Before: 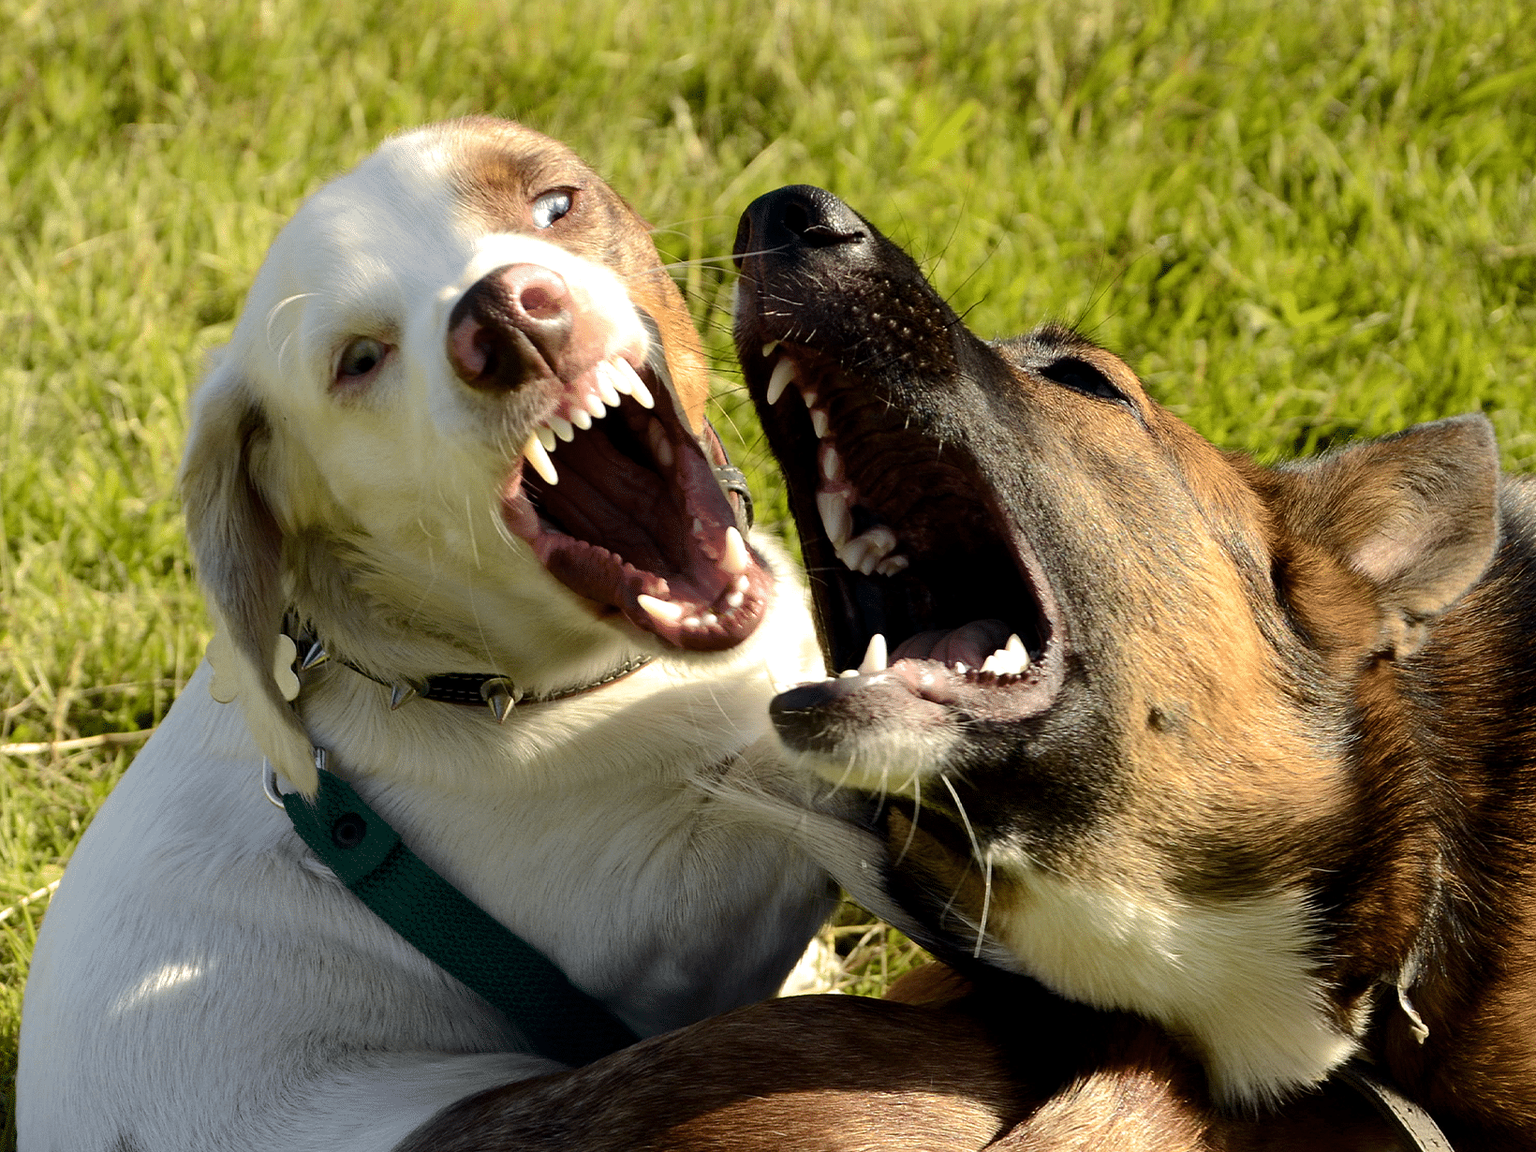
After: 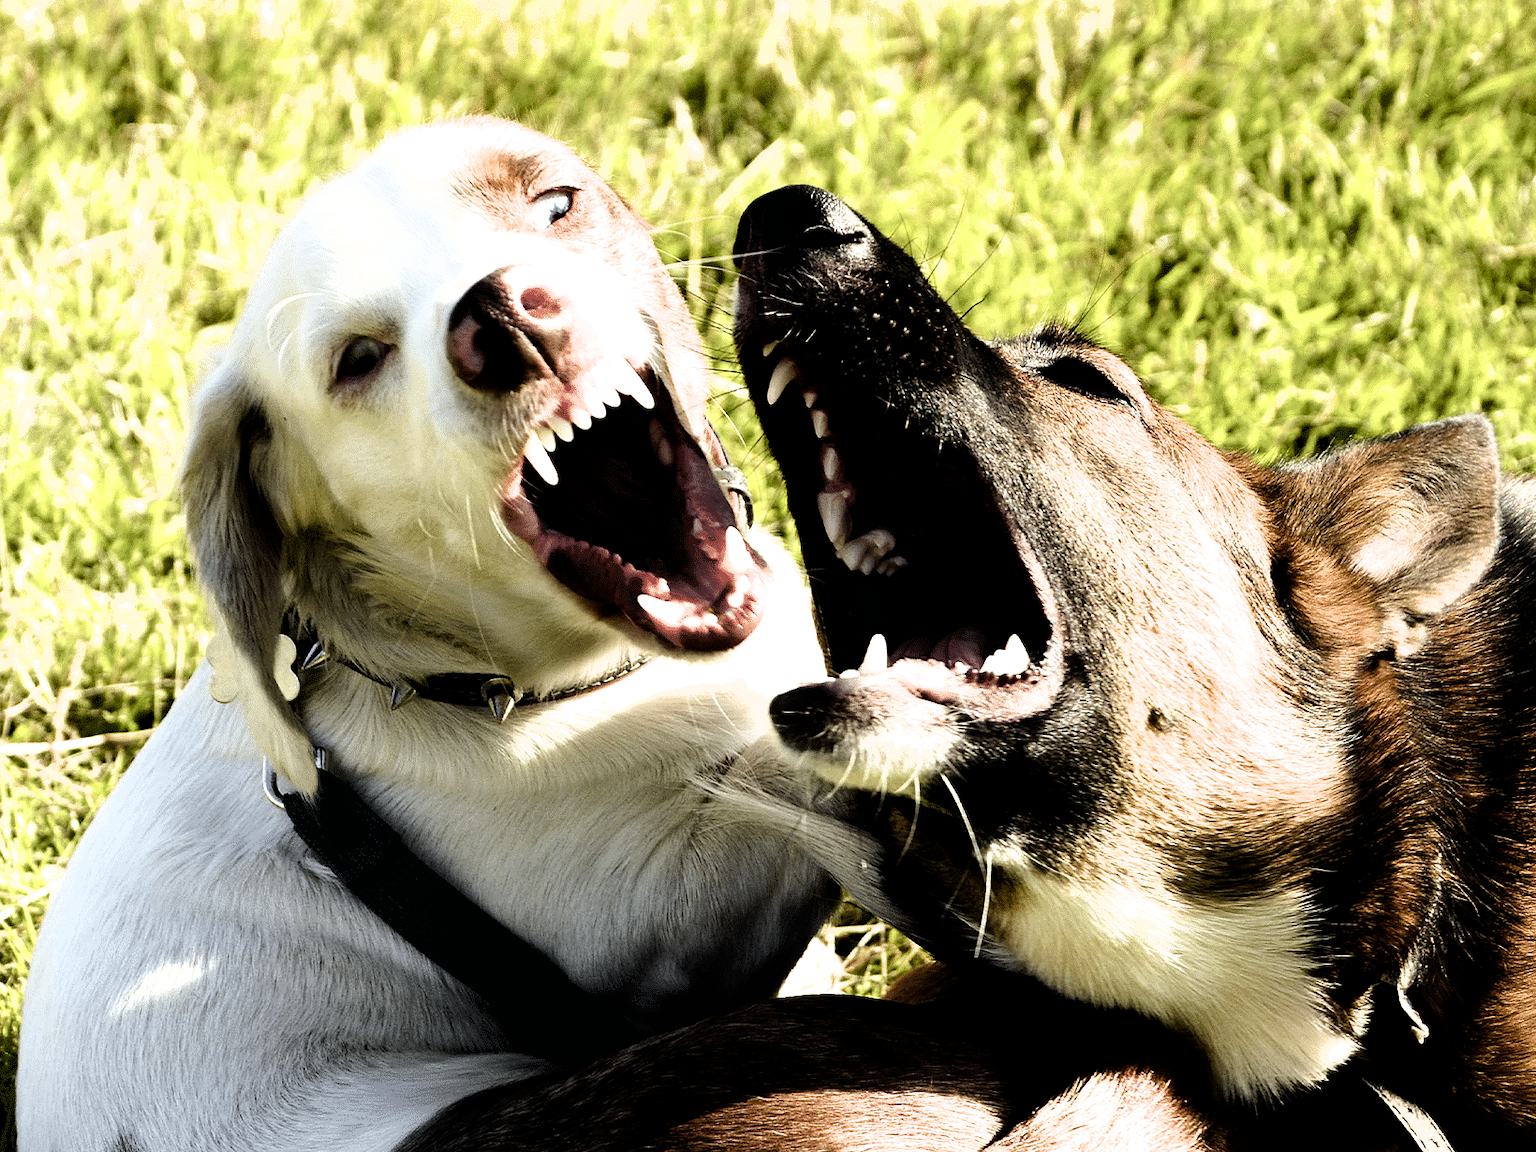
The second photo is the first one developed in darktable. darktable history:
exposure: black level correction 0, exposure 0.5 EV, compensate highlight preservation false
filmic rgb: black relative exposure -8.22 EV, white relative exposure 2.24 EV, threshold 3.05 EV, hardness 7.18, latitude 86.52%, contrast 1.705, highlights saturation mix -3.24%, shadows ↔ highlights balance -2.08%, enable highlight reconstruction true
